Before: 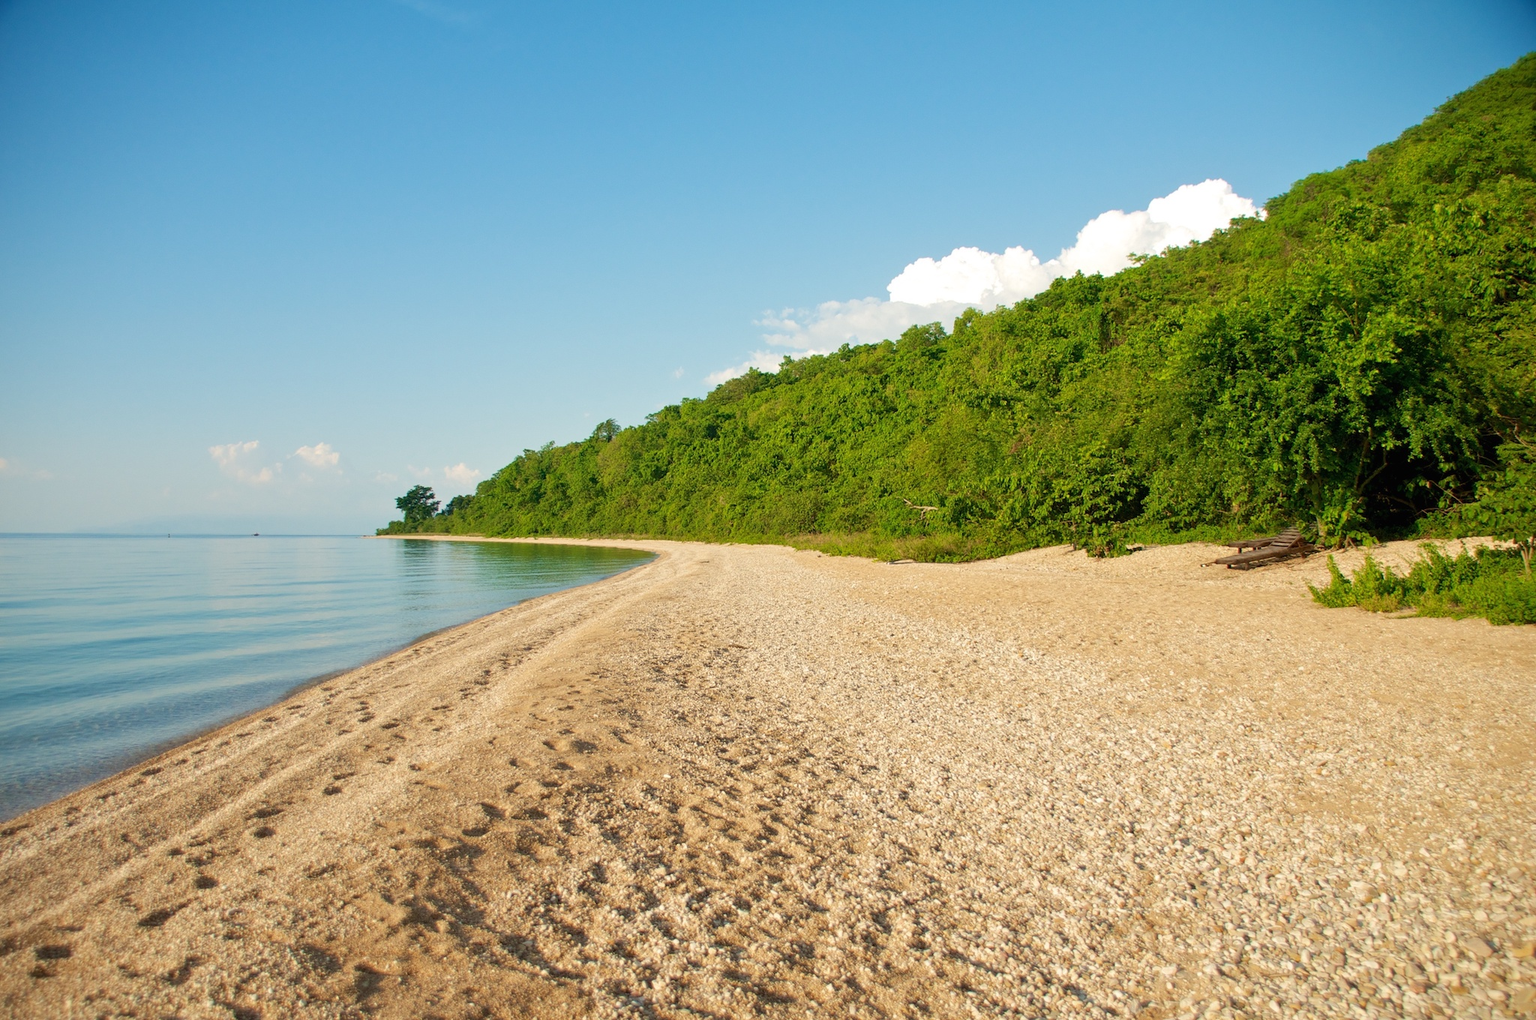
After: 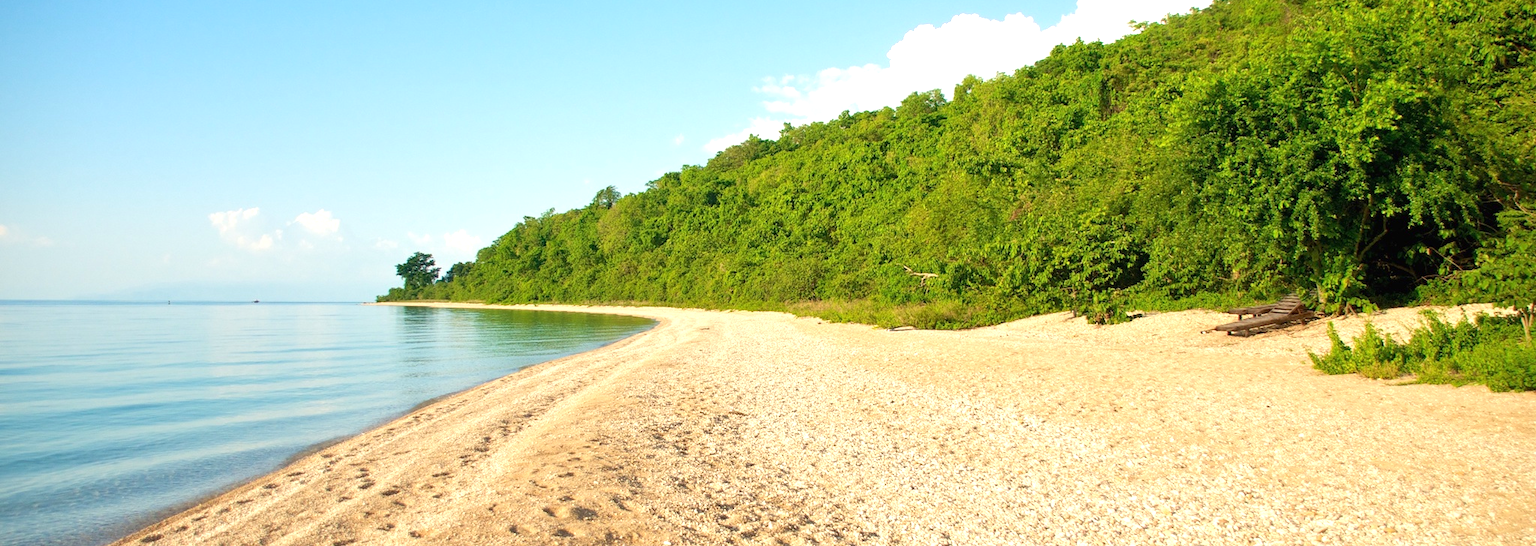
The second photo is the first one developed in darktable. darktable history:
exposure: exposure 0.665 EV, compensate highlight preservation false
crop and rotate: top 22.897%, bottom 23.519%
